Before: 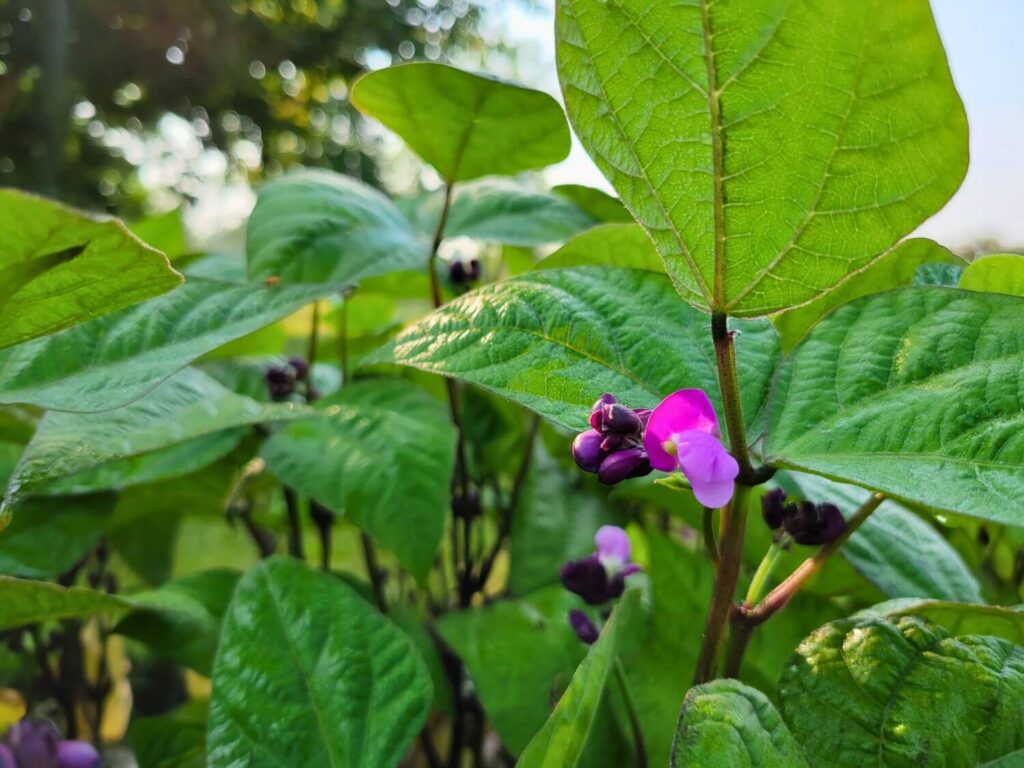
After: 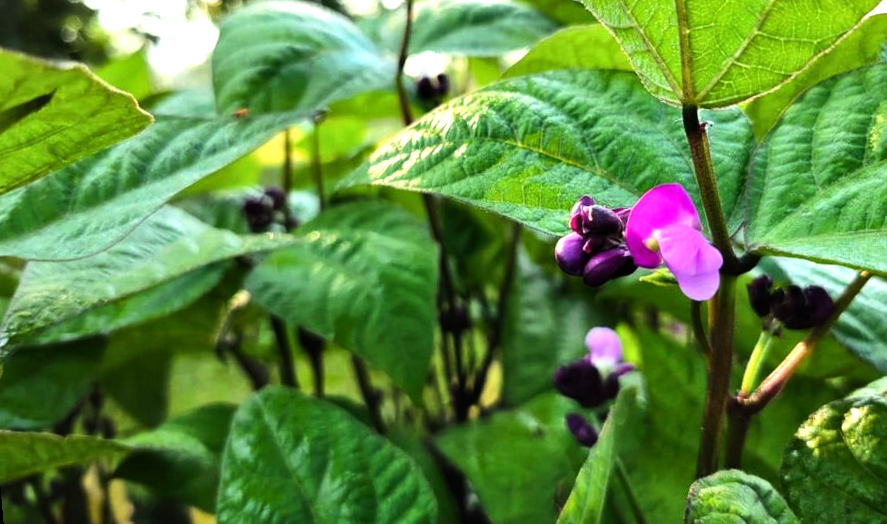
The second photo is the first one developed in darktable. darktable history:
crop: top 20.916%, right 9.437%, bottom 0.316%
rotate and perspective: rotation -5°, crop left 0.05, crop right 0.952, crop top 0.11, crop bottom 0.89
tone equalizer: -8 EV -1.08 EV, -7 EV -1.01 EV, -6 EV -0.867 EV, -5 EV -0.578 EV, -3 EV 0.578 EV, -2 EV 0.867 EV, -1 EV 1.01 EV, +0 EV 1.08 EV, edges refinement/feathering 500, mask exposure compensation -1.57 EV, preserve details no
